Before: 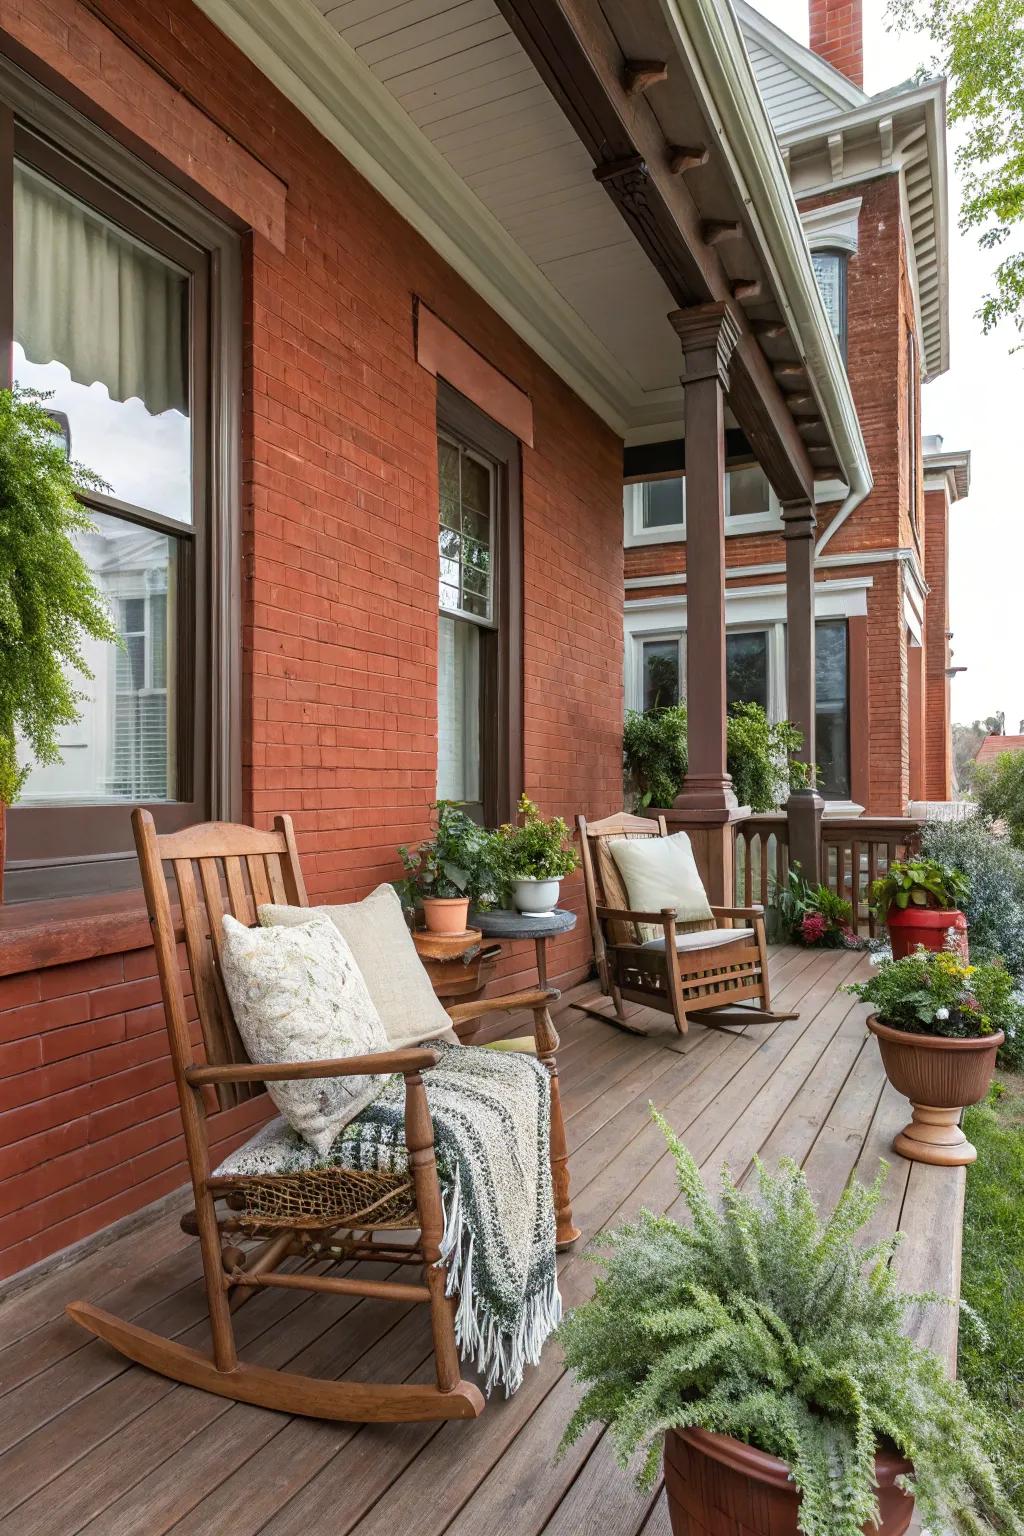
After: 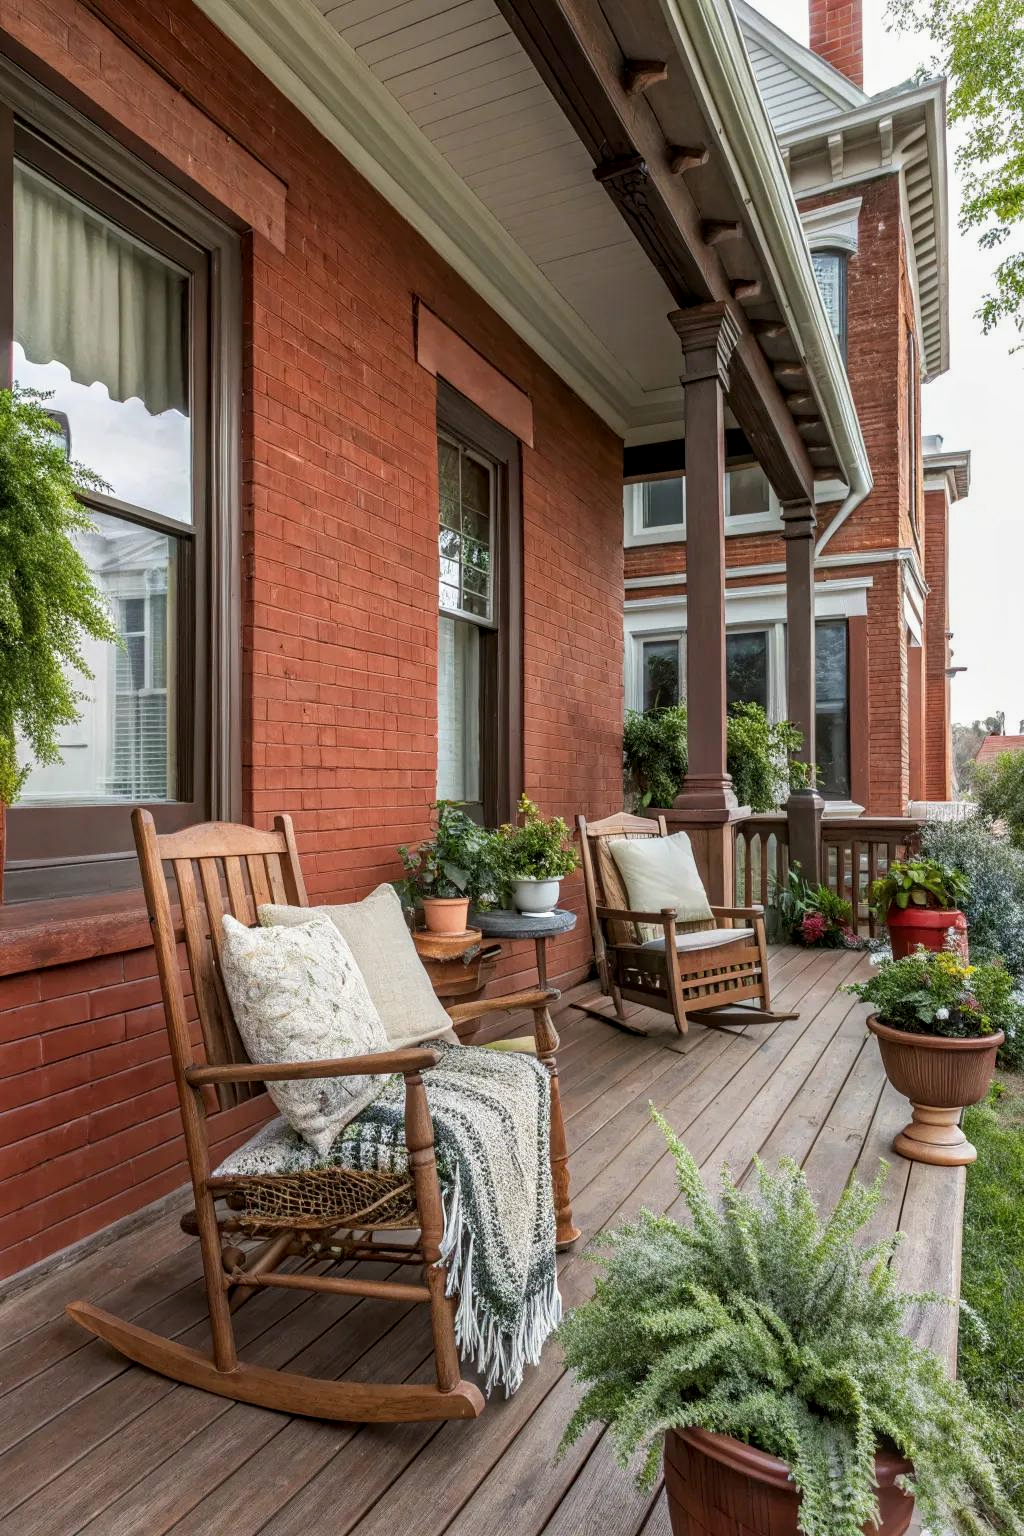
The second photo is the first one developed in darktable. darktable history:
local contrast: on, module defaults
exposure: exposure -0.143 EV, compensate exposure bias true, compensate highlight preservation false
